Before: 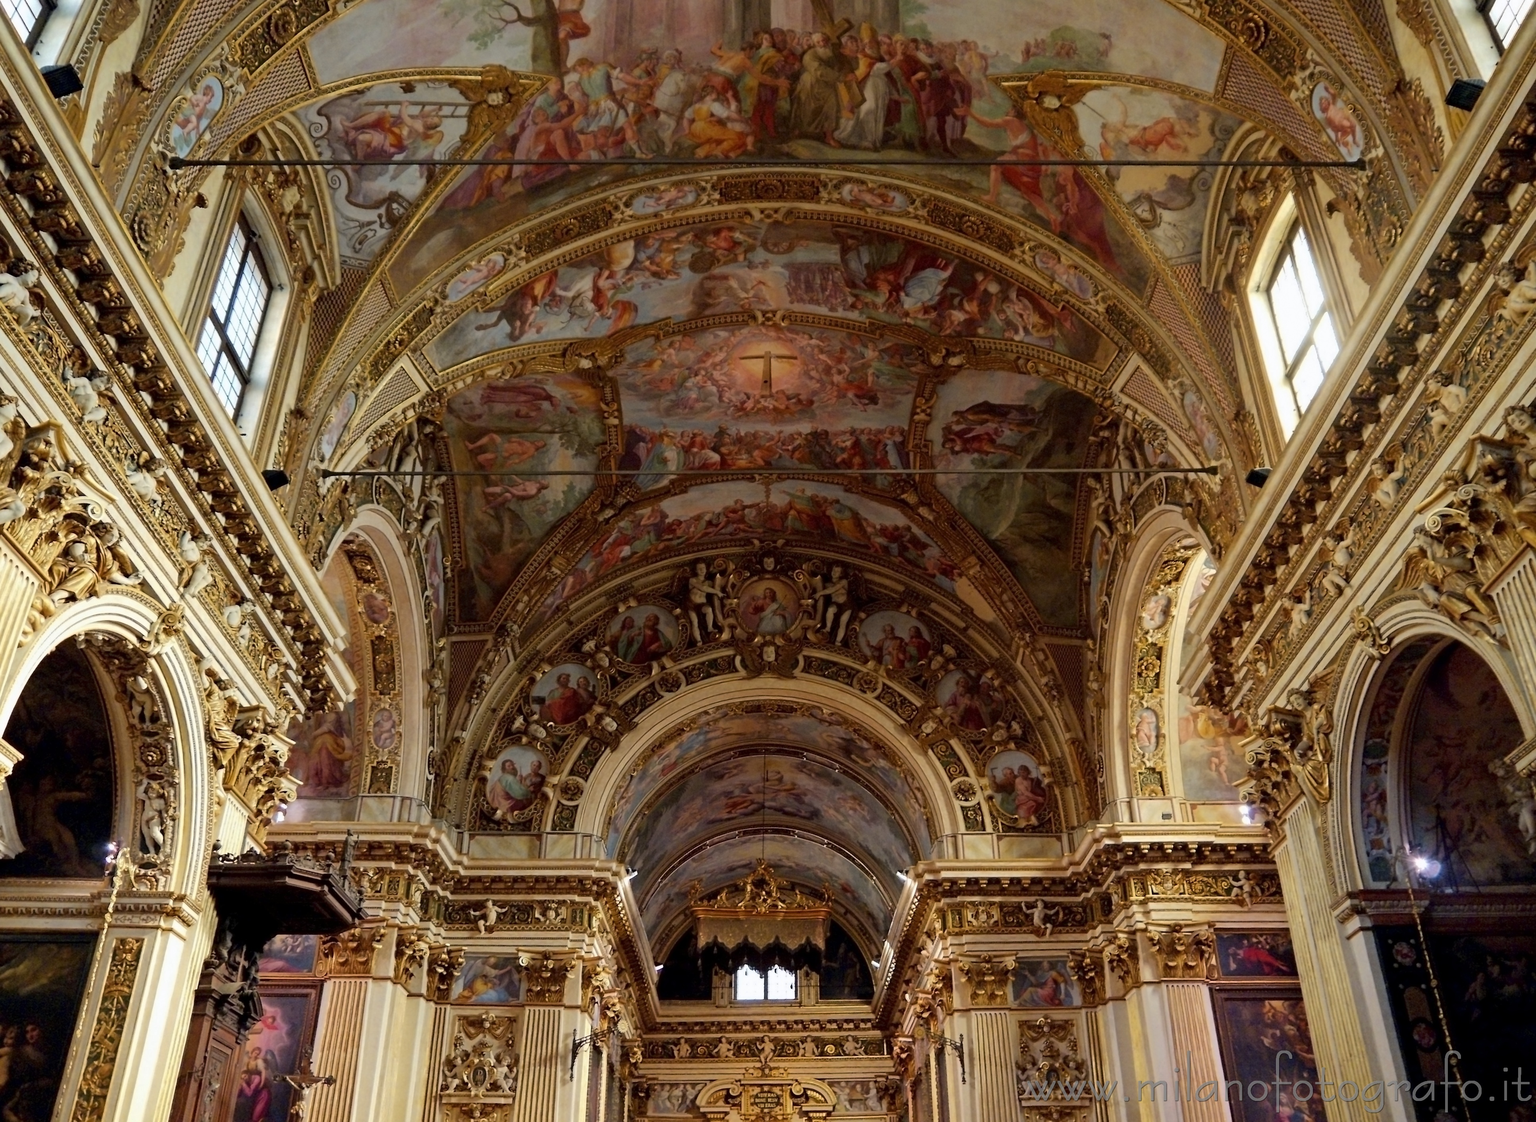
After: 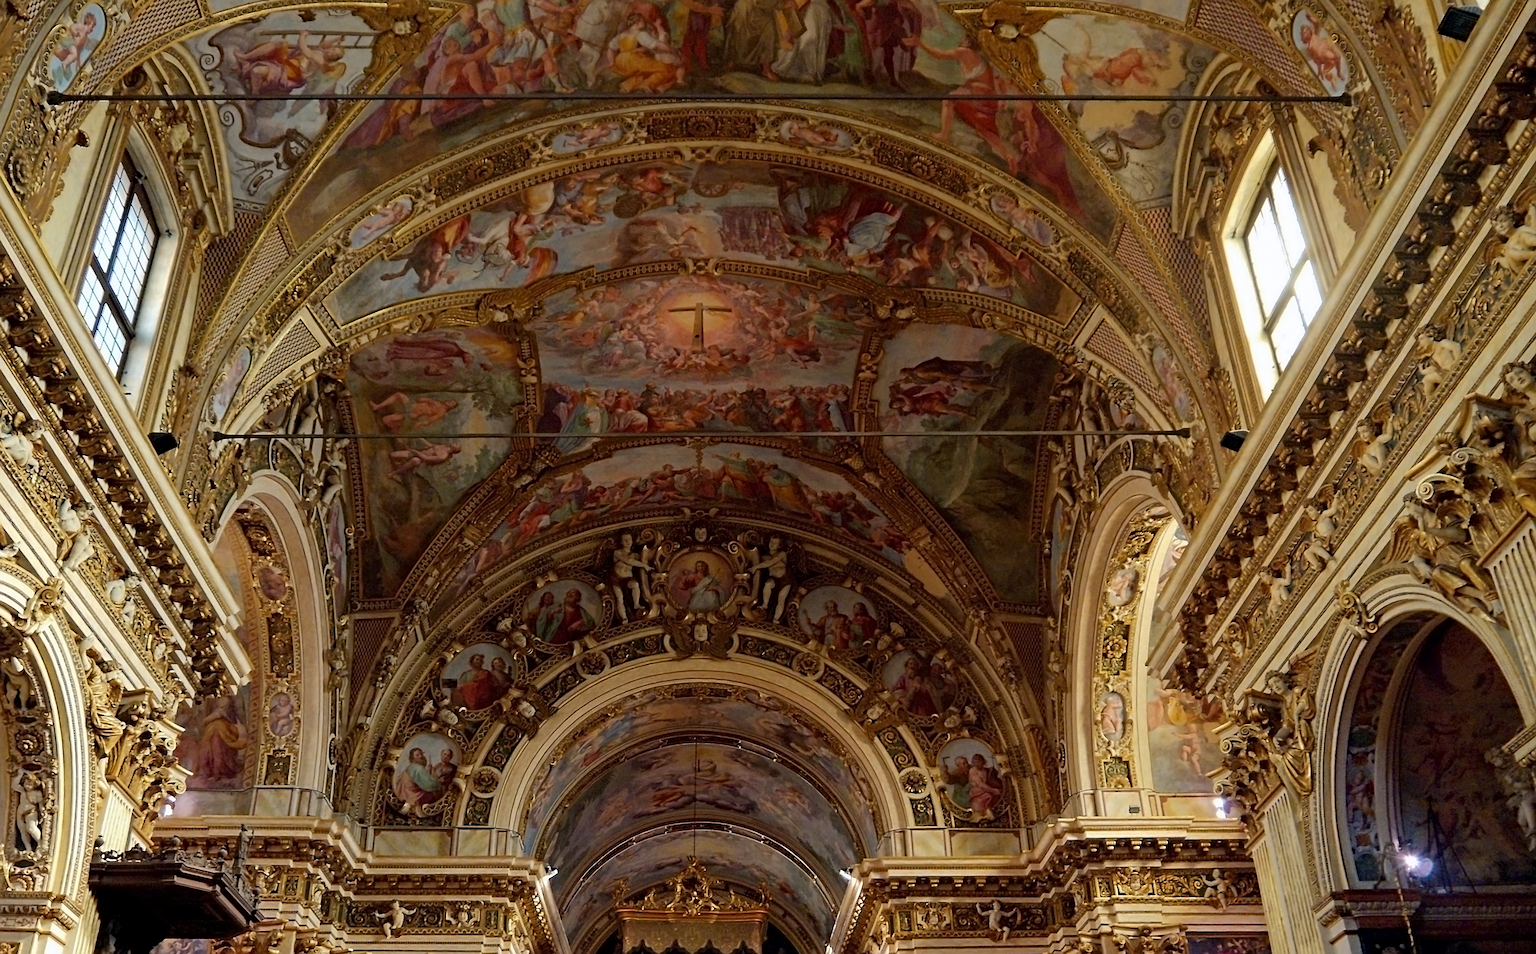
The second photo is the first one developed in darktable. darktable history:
crop: left 8.231%, top 6.579%, bottom 15.34%
sharpen: on, module defaults
haze removal: compatibility mode true, adaptive false
